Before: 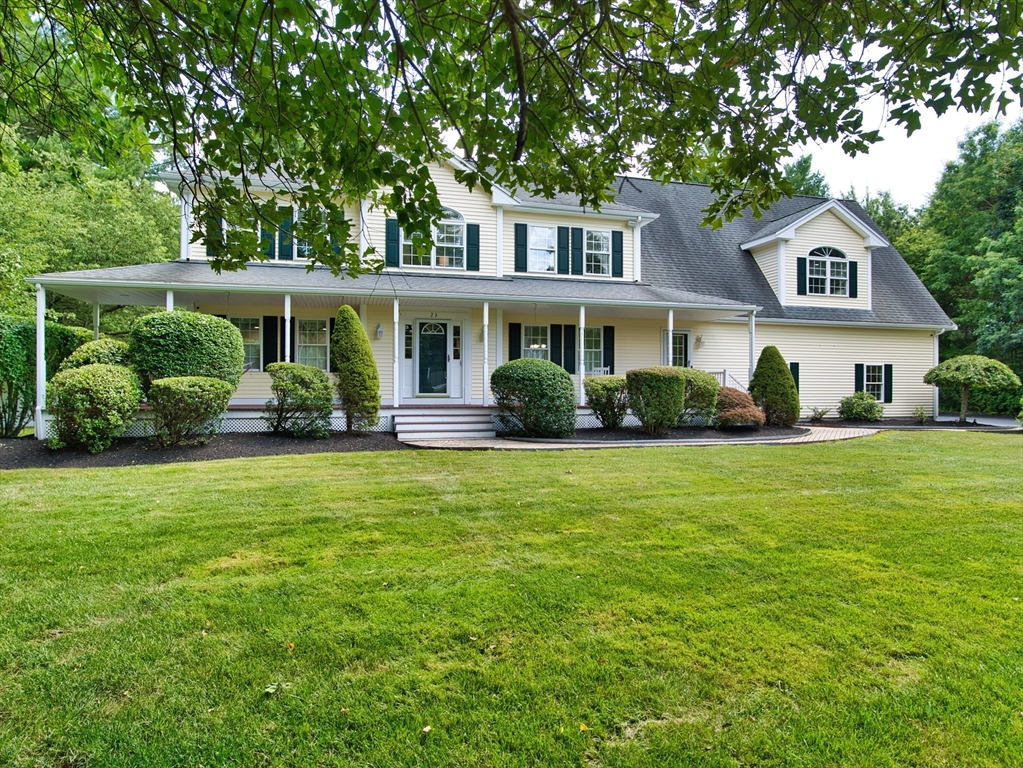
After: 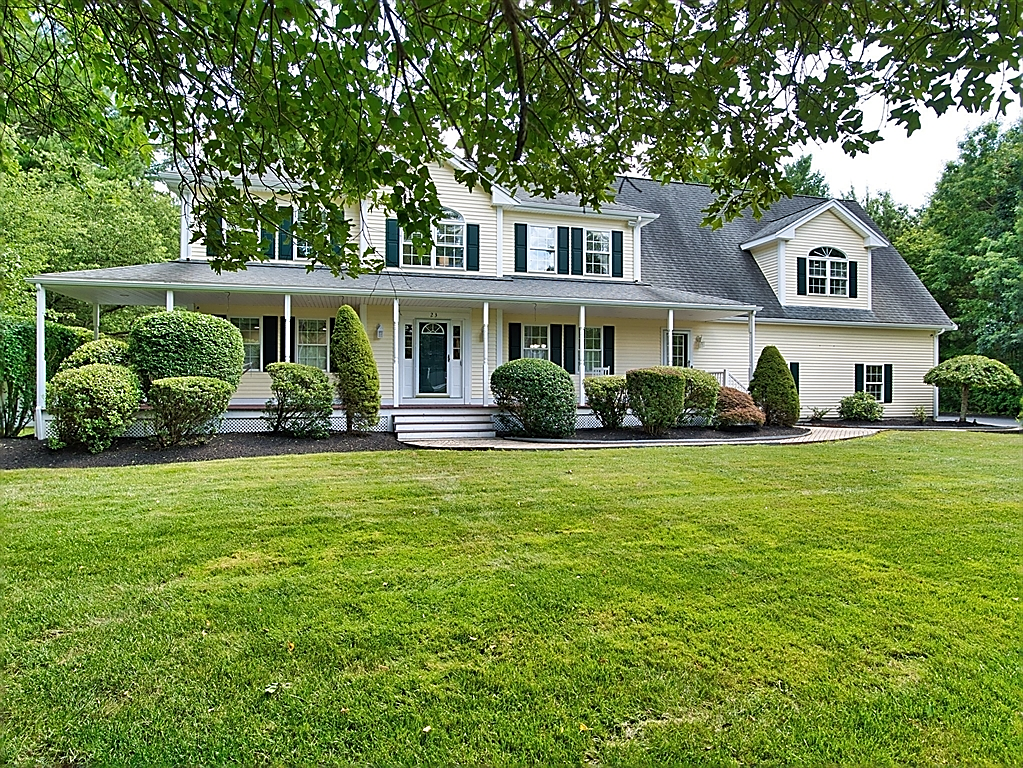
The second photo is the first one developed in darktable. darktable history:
white balance: emerald 1
sharpen: radius 1.4, amount 1.25, threshold 0.7
